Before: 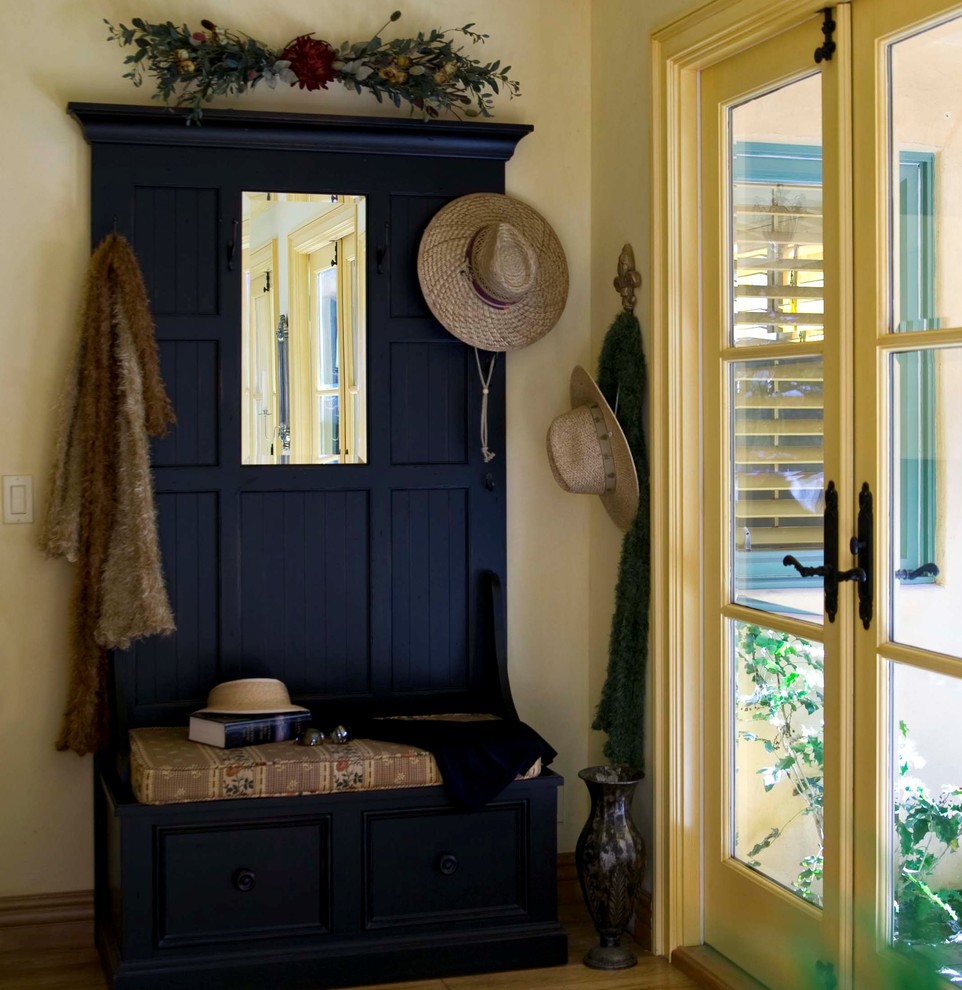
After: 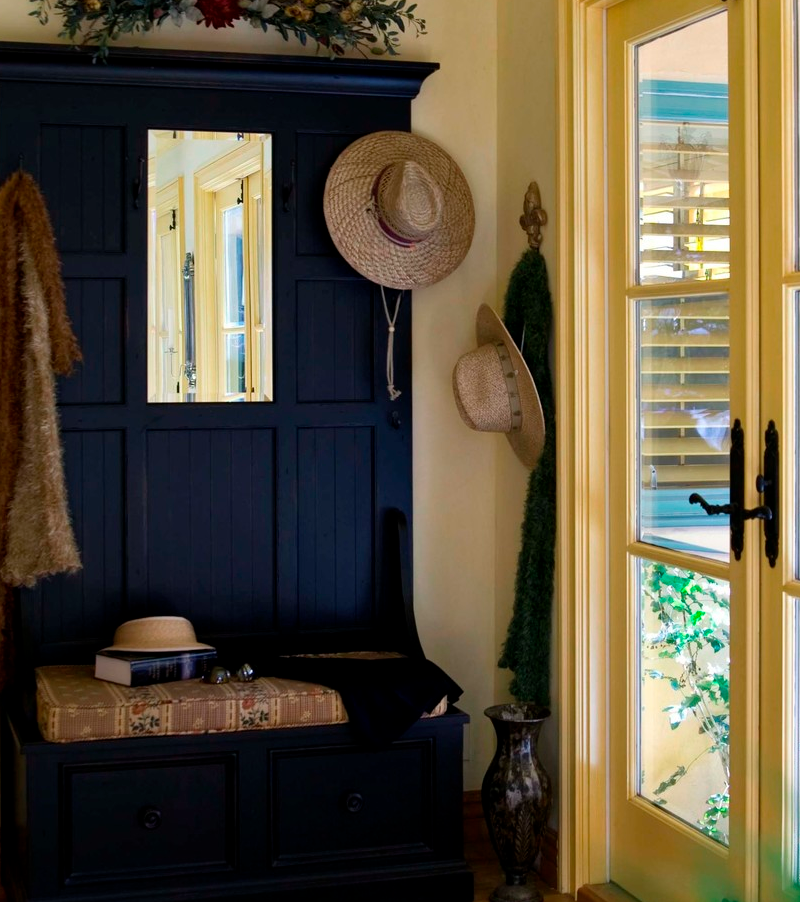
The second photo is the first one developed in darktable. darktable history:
crop: left 9.796%, top 6.278%, right 7.022%, bottom 2.567%
